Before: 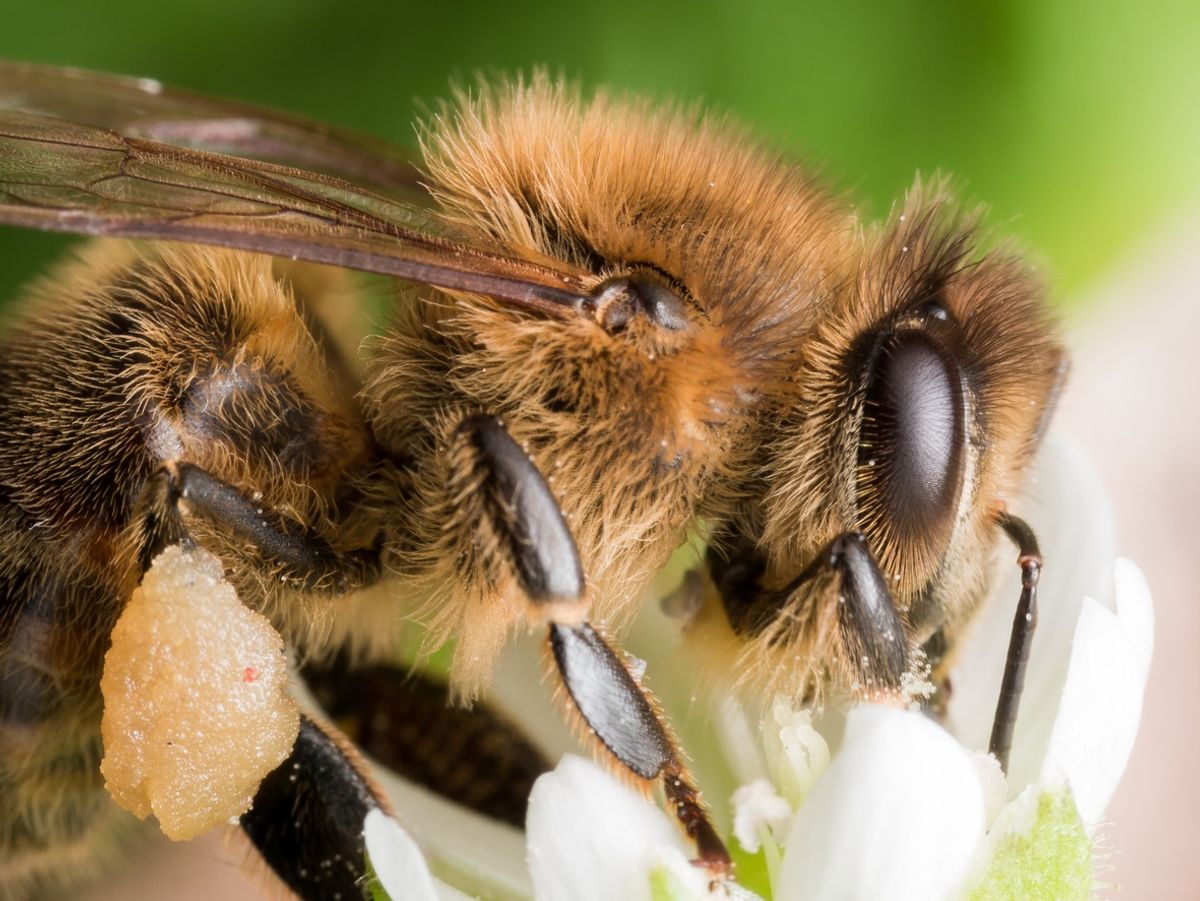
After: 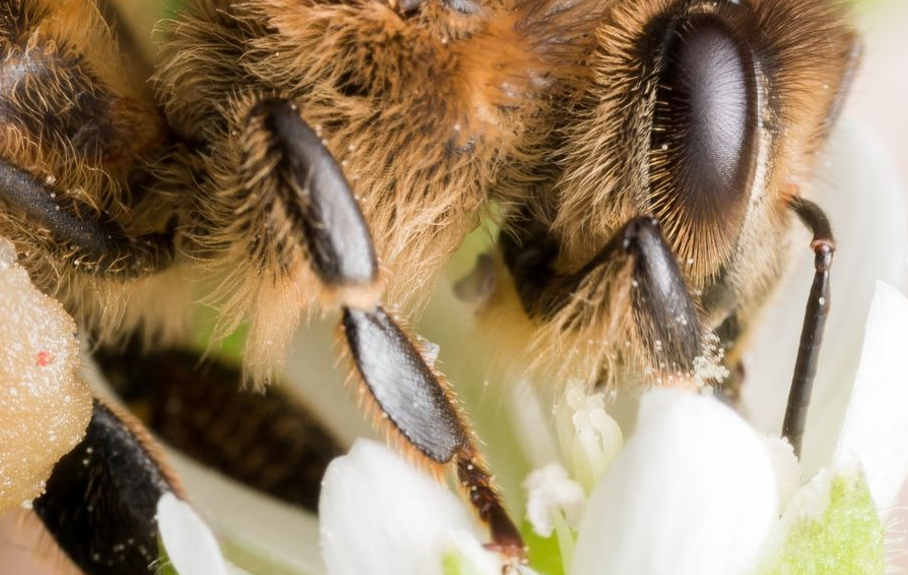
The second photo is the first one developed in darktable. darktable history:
crop and rotate: left 17.299%, top 35.115%, right 7.015%, bottom 1.024%
